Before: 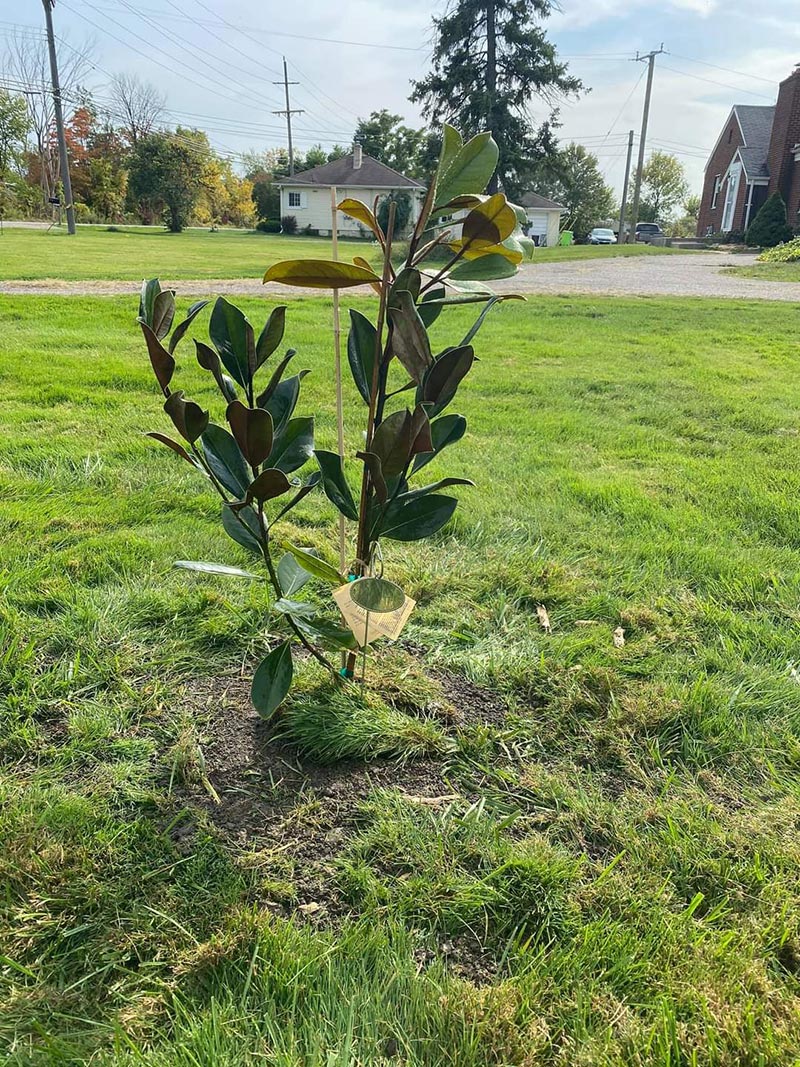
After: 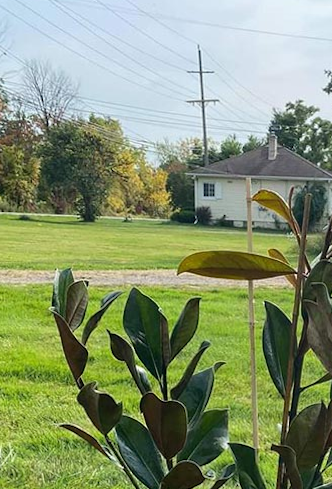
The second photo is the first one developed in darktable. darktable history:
rotate and perspective: rotation 0.174°, lens shift (vertical) 0.013, lens shift (horizontal) 0.019, shear 0.001, automatic cropping original format, crop left 0.007, crop right 0.991, crop top 0.016, crop bottom 0.997
crop and rotate: left 10.817%, top 0.062%, right 47.194%, bottom 53.626%
